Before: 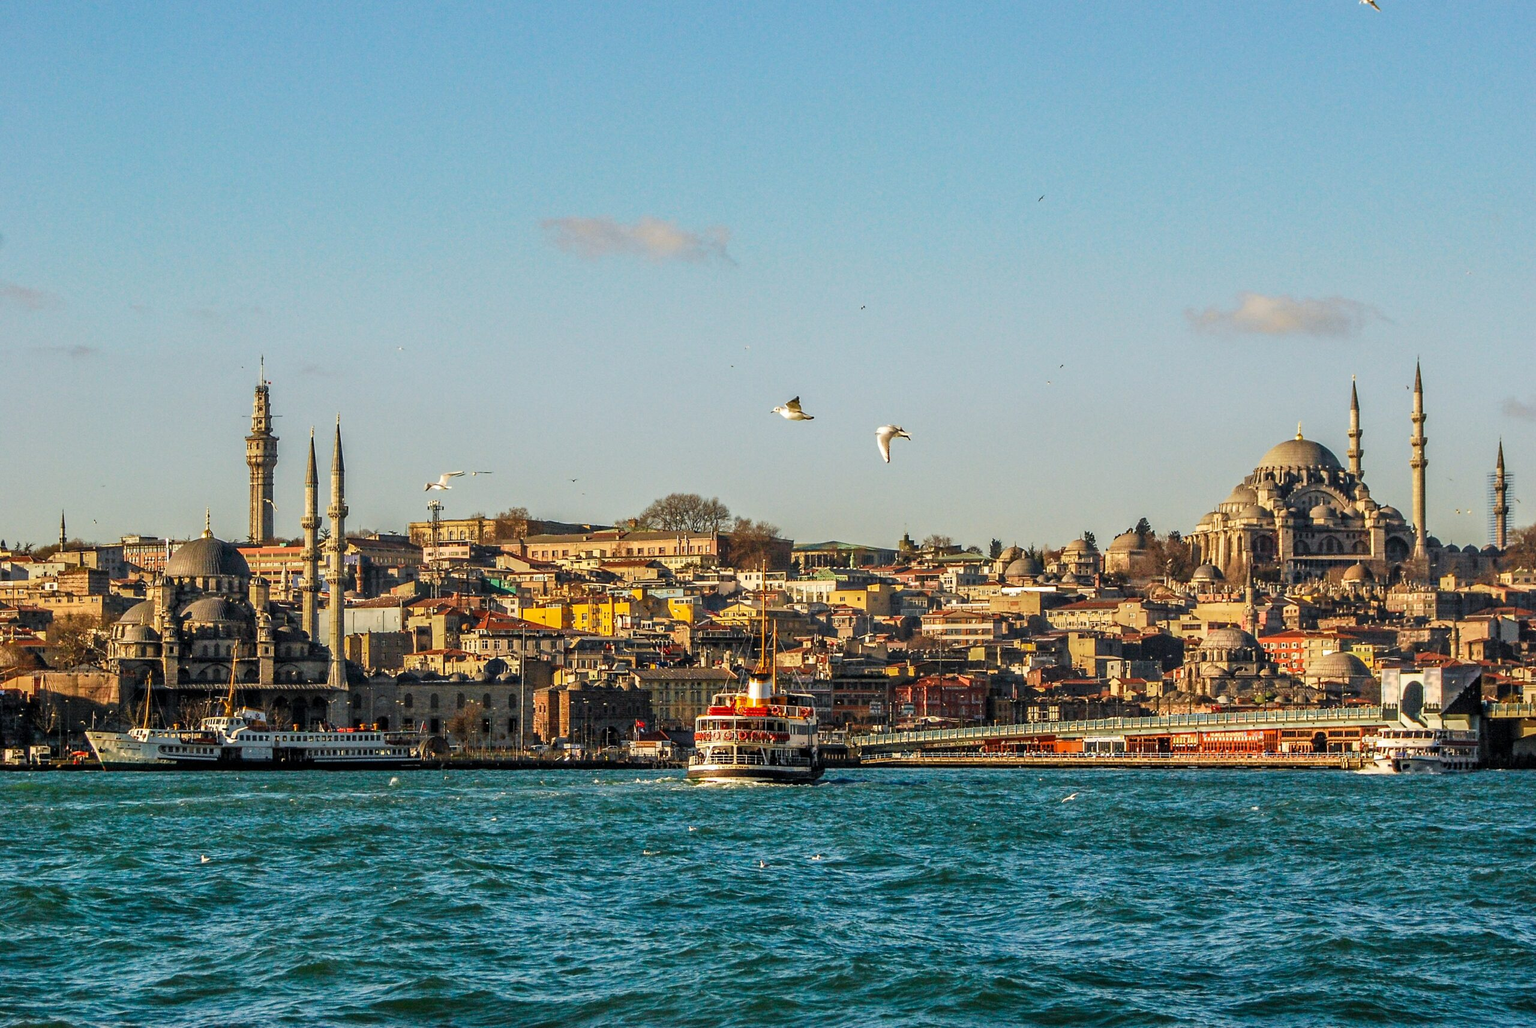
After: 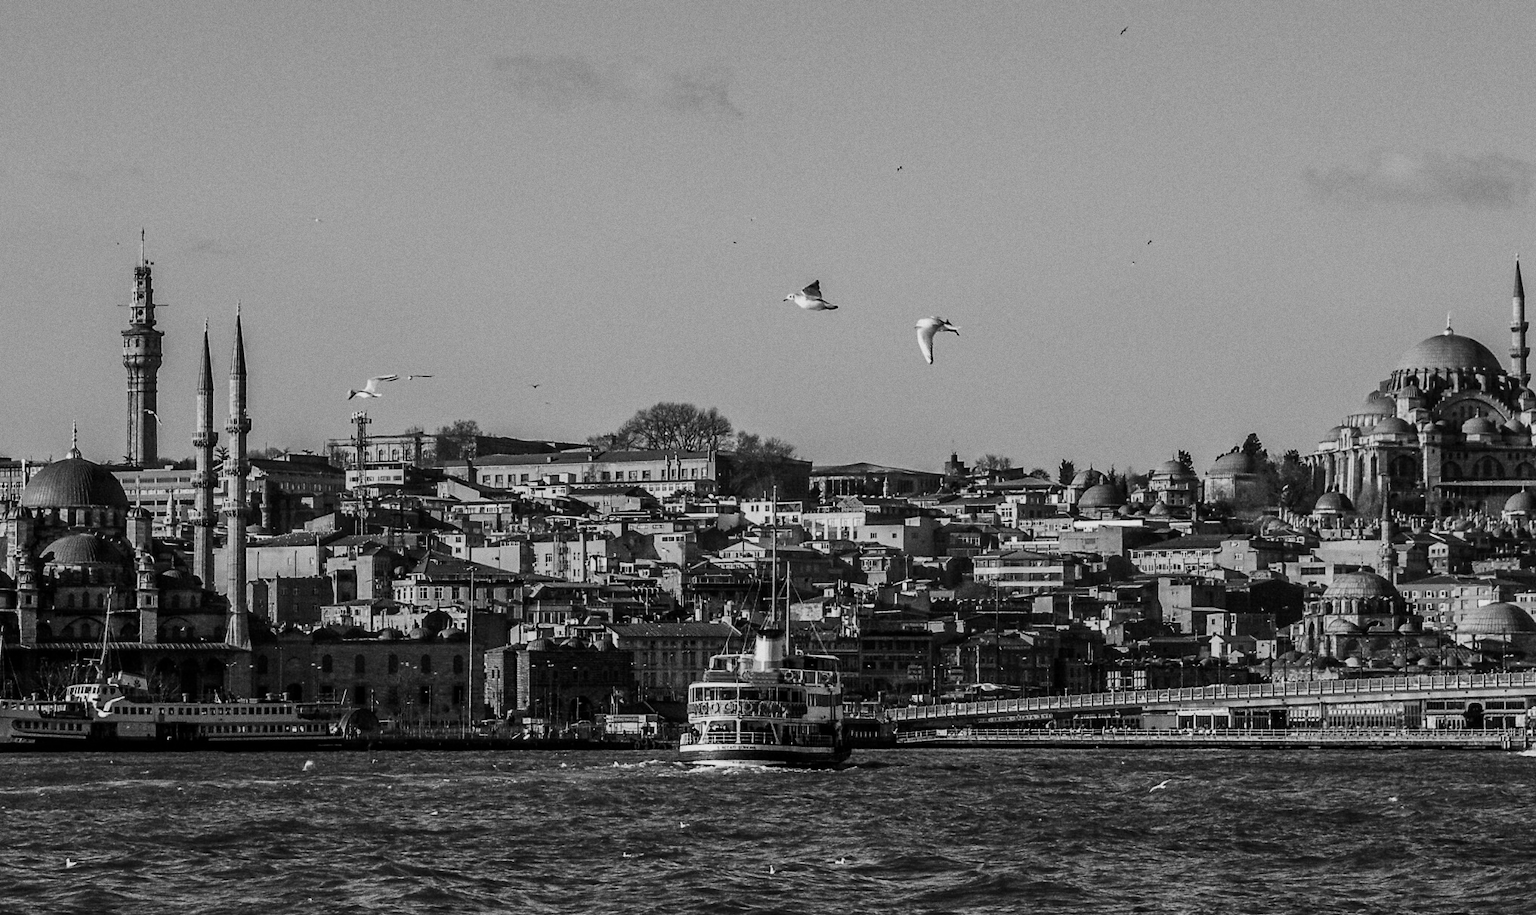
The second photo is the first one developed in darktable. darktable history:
crop: left 9.712%, top 16.928%, right 10.845%, bottom 12.332%
tone equalizer: -8 EV -0.75 EV, -7 EV -0.7 EV, -6 EV -0.6 EV, -5 EV -0.4 EV, -3 EV 0.4 EV, -2 EV 0.6 EV, -1 EV 0.7 EV, +0 EV 0.75 EV, edges refinement/feathering 500, mask exposure compensation -1.57 EV, preserve details no
monochrome: on, module defaults
grain: coarseness 0.09 ISO
exposure: exposure -1 EV, compensate highlight preservation false
